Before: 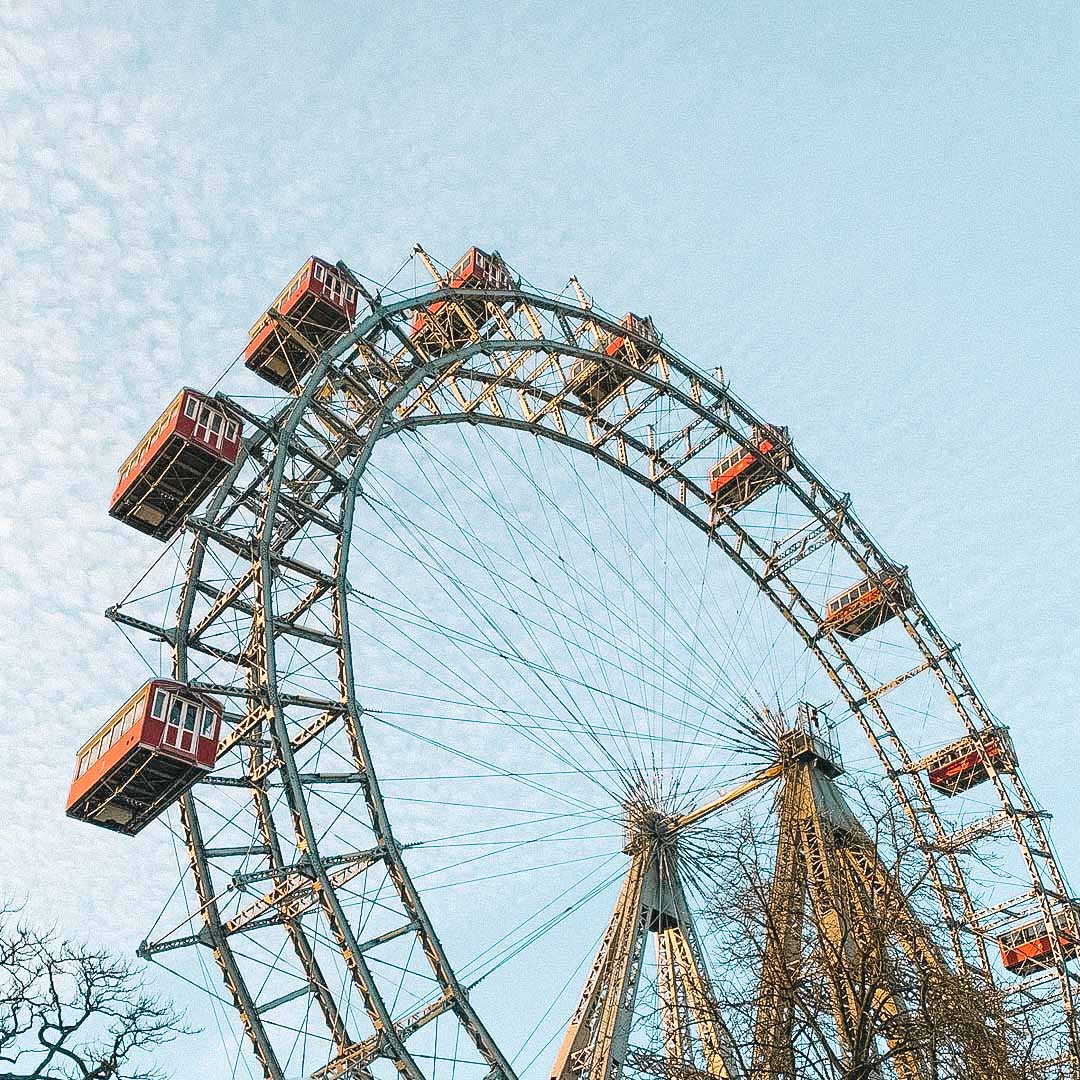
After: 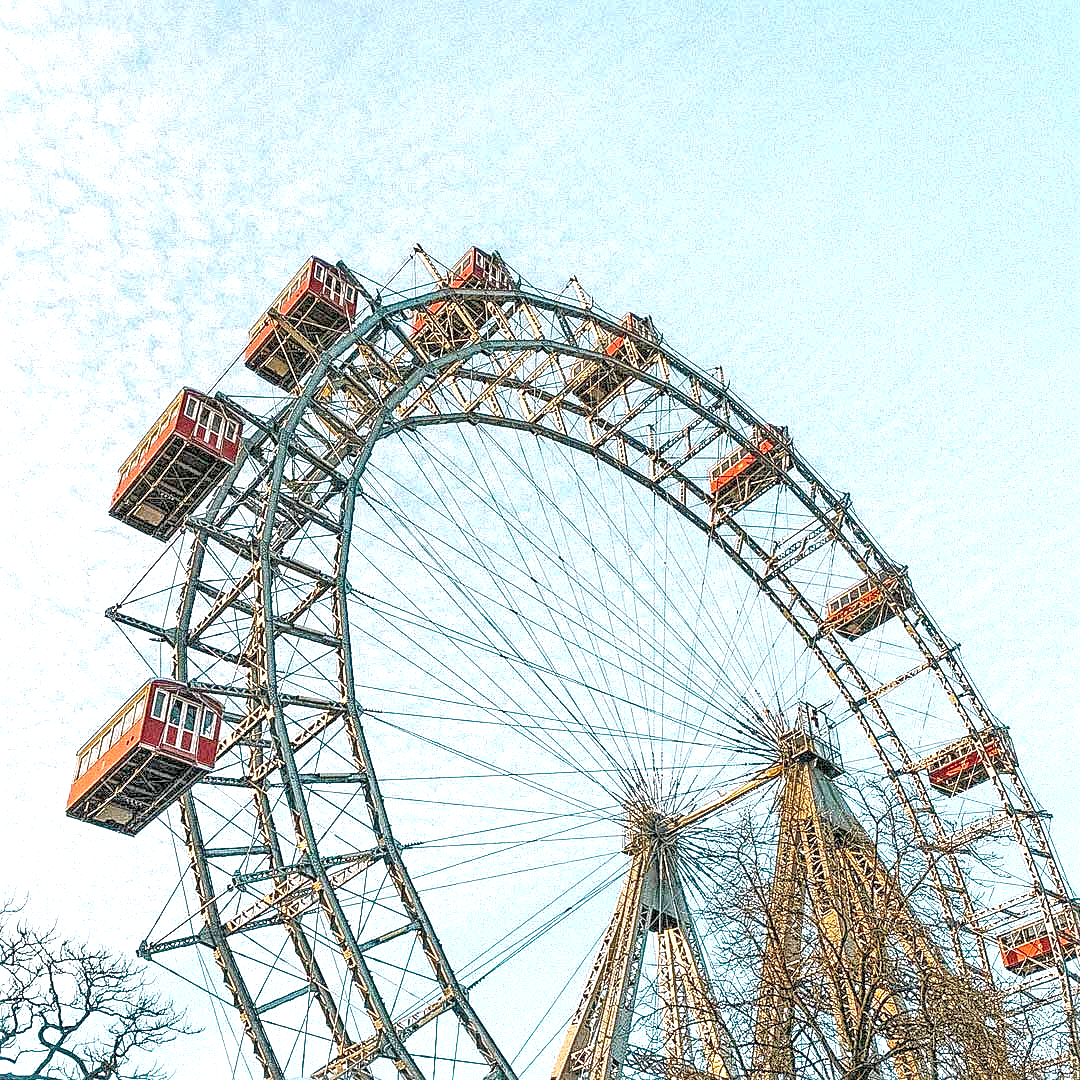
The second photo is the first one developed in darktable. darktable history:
sharpen: radius 2.177, amount 0.384, threshold 0.211
tone equalizer: -7 EV 0.152 EV, -6 EV 0.574 EV, -5 EV 1.18 EV, -4 EV 1.32 EV, -3 EV 1.17 EV, -2 EV 0.6 EV, -1 EV 0.154 EV, mask exposure compensation -0.488 EV
local contrast: highlights 60%, shadows 63%, detail 160%
exposure: black level correction 0.001, exposure 0.499 EV, compensate highlight preservation false
color balance rgb: perceptual saturation grading › global saturation 0.968%
